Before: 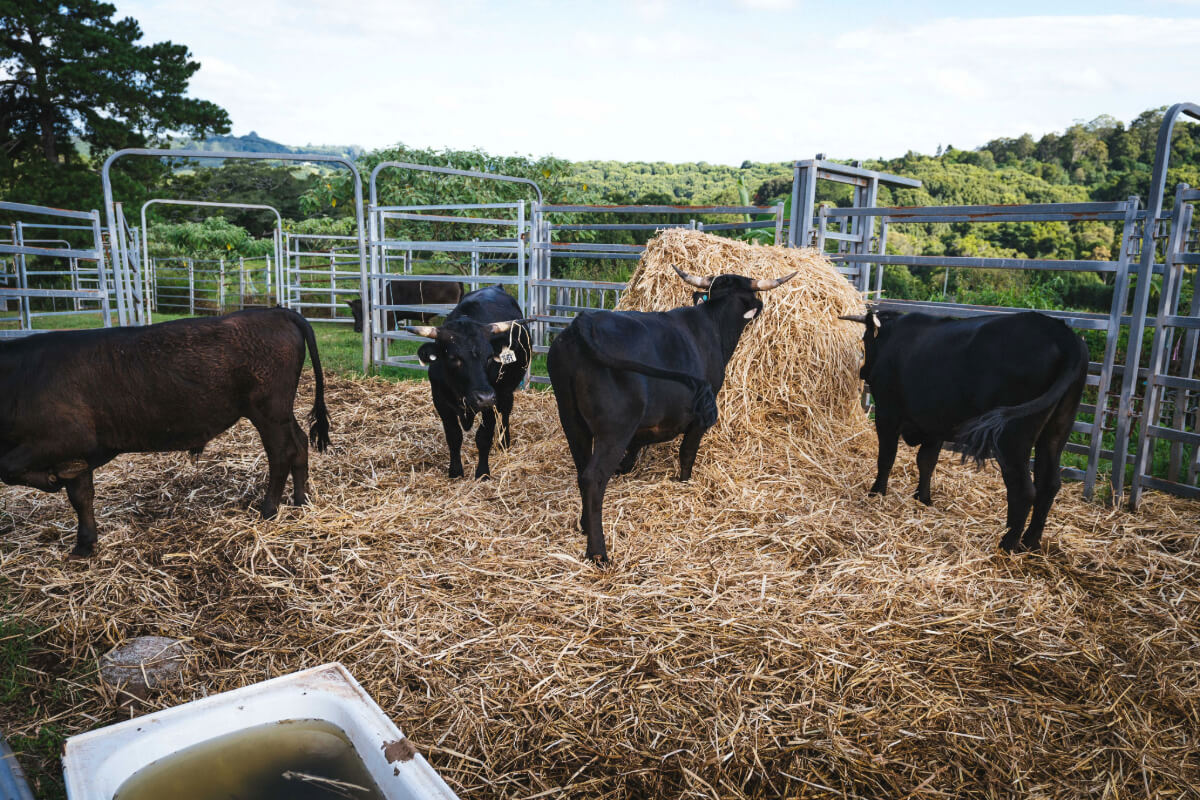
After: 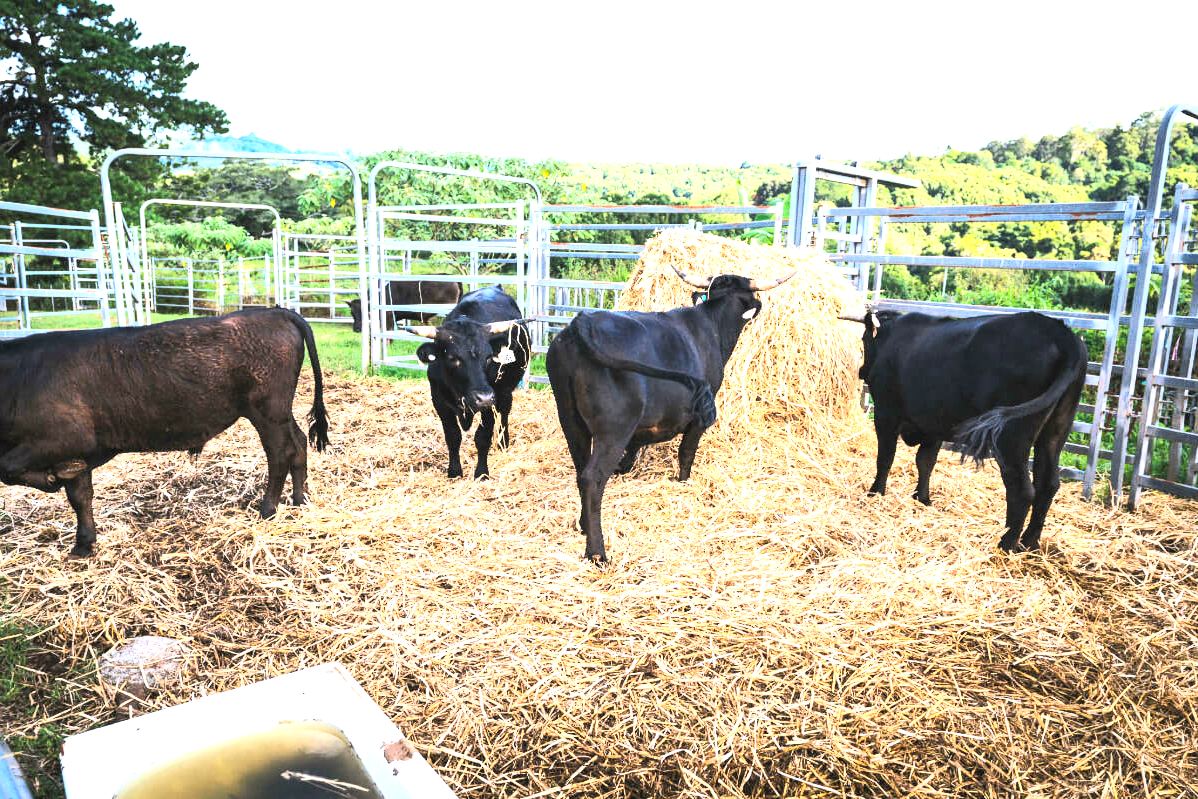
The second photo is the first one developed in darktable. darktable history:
exposure: black level correction 0.001, exposure 1.837 EV, compensate highlight preservation false
tone curve: curves: ch0 [(0, 0.013) (0.074, 0.044) (0.251, 0.234) (0.472, 0.511) (0.63, 0.752) (0.746, 0.866) (0.899, 0.956) (1, 1)]; ch1 [(0, 0) (0.08, 0.08) (0.347, 0.394) (0.455, 0.441) (0.5, 0.5) (0.517, 0.53) (0.563, 0.611) (0.617, 0.682) (0.756, 0.788) (0.92, 0.92) (1, 1)]; ch2 [(0, 0) (0.096, 0.056) (0.304, 0.204) (0.5, 0.5) (0.539, 0.575) (0.597, 0.644) (0.92, 0.92) (1, 1)], color space Lab, linked channels, preserve colors none
crop and rotate: left 0.111%, bottom 0.014%
